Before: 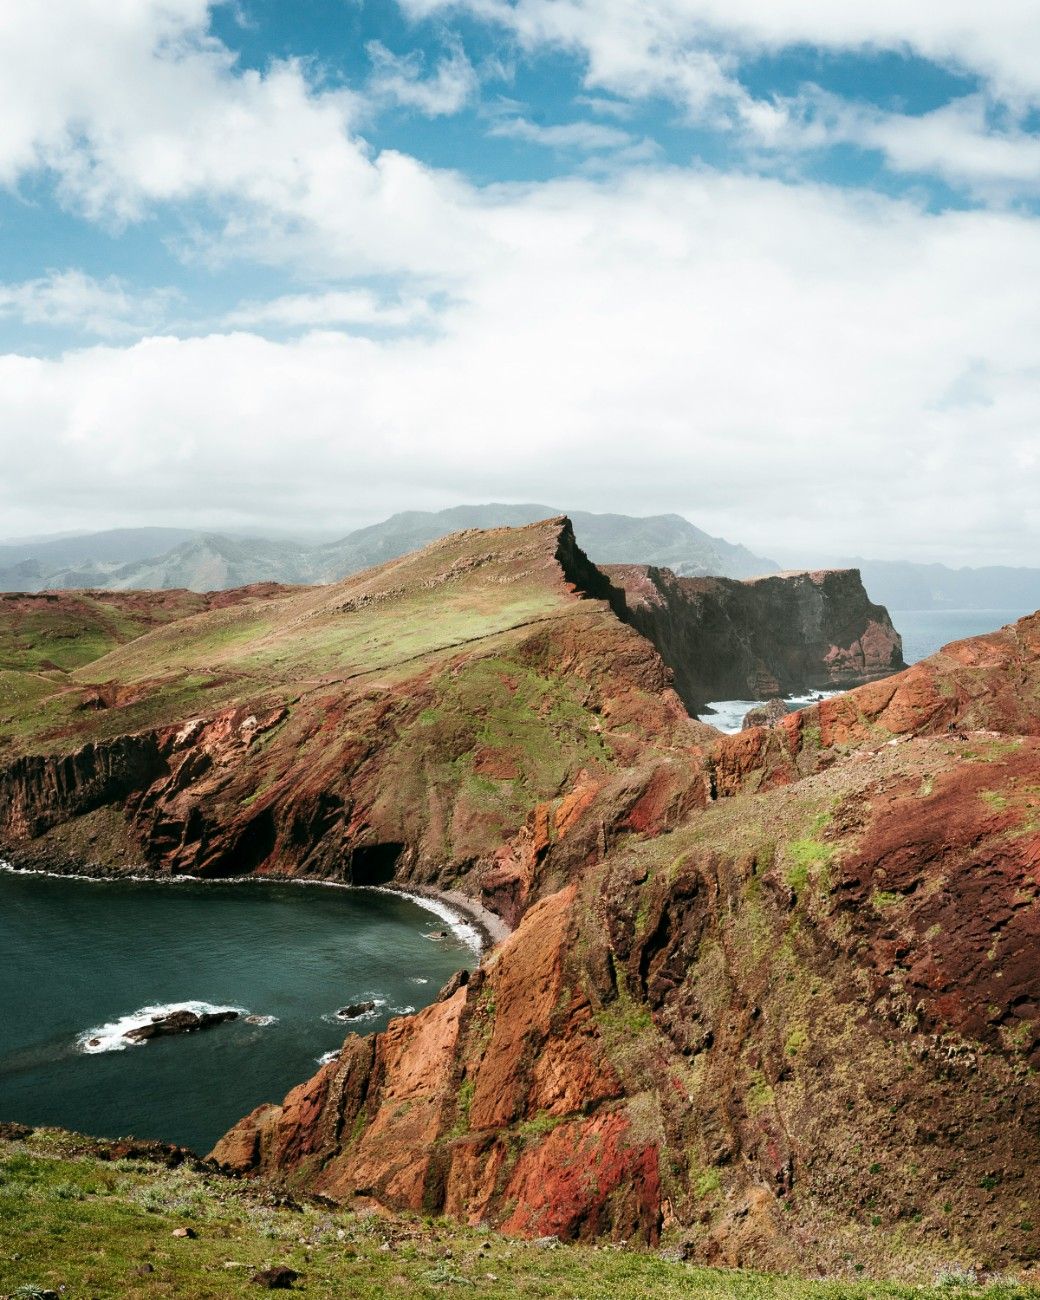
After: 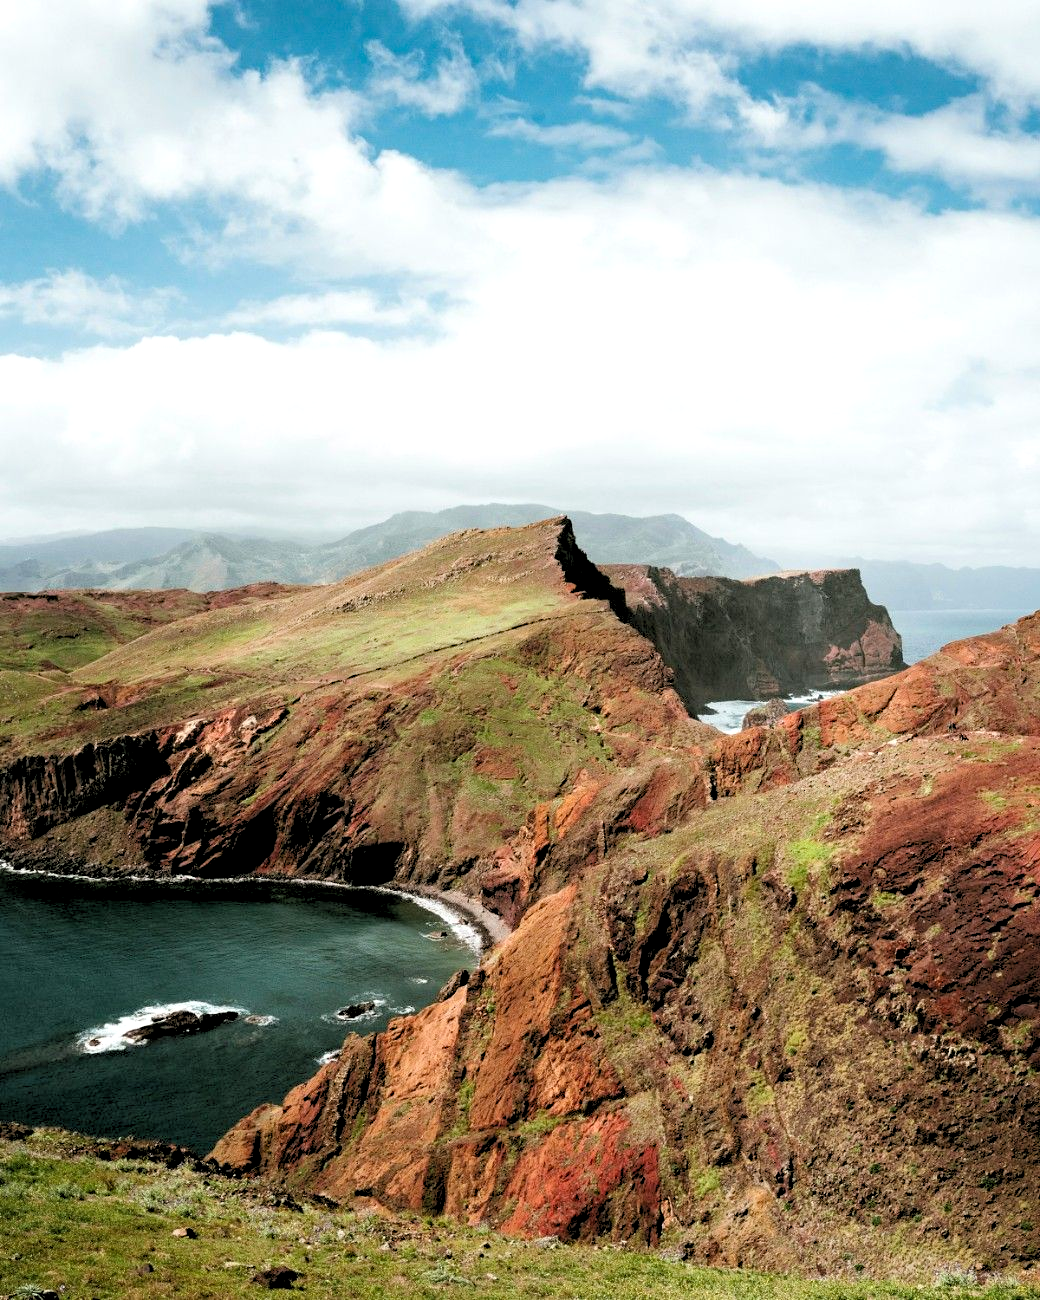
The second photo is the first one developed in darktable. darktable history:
haze removal: compatibility mode true, adaptive false
rgb levels: levels [[0.013, 0.434, 0.89], [0, 0.5, 1], [0, 0.5, 1]]
